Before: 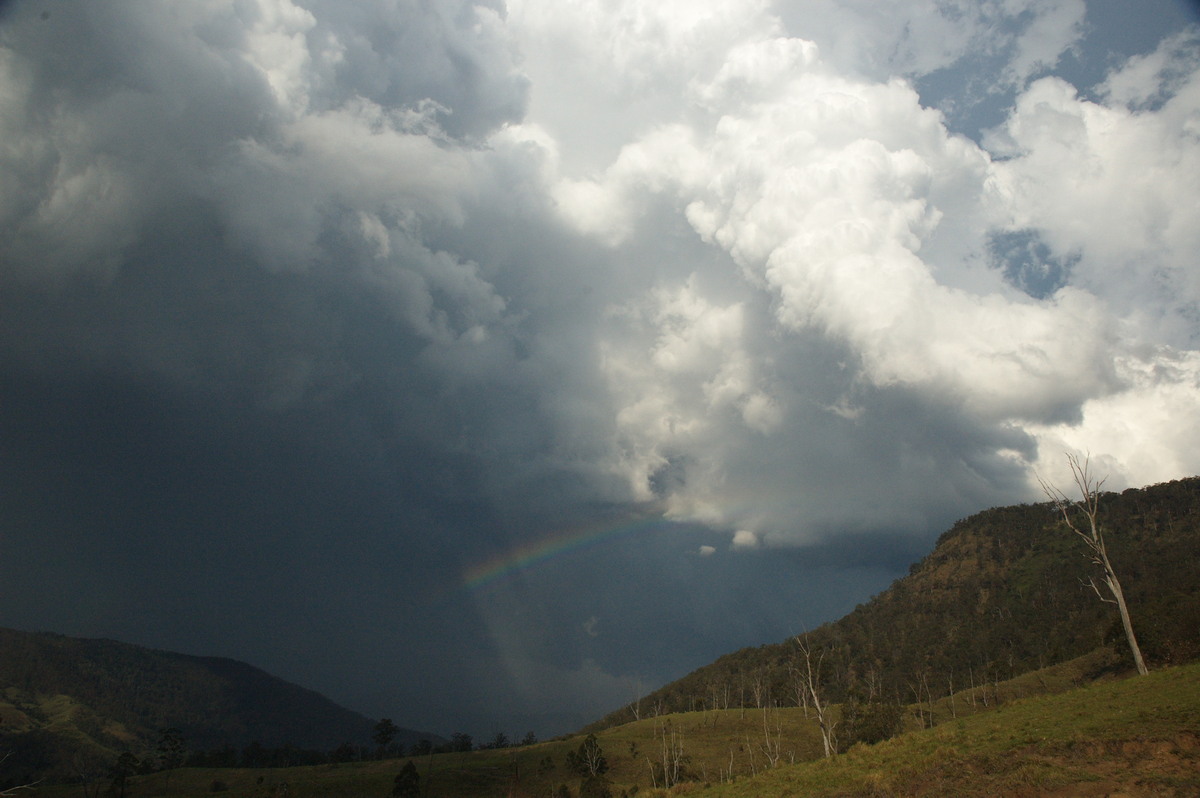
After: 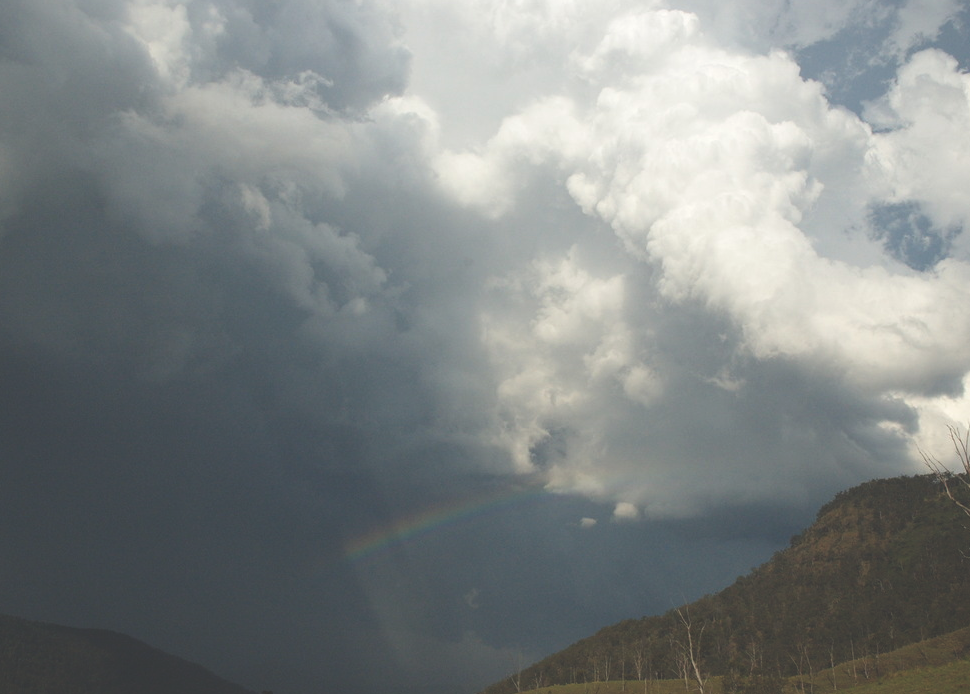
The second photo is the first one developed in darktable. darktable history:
crop: left 9.928%, top 3.555%, right 9.167%, bottom 9.471%
exposure: black level correction -0.031, compensate highlight preservation false
